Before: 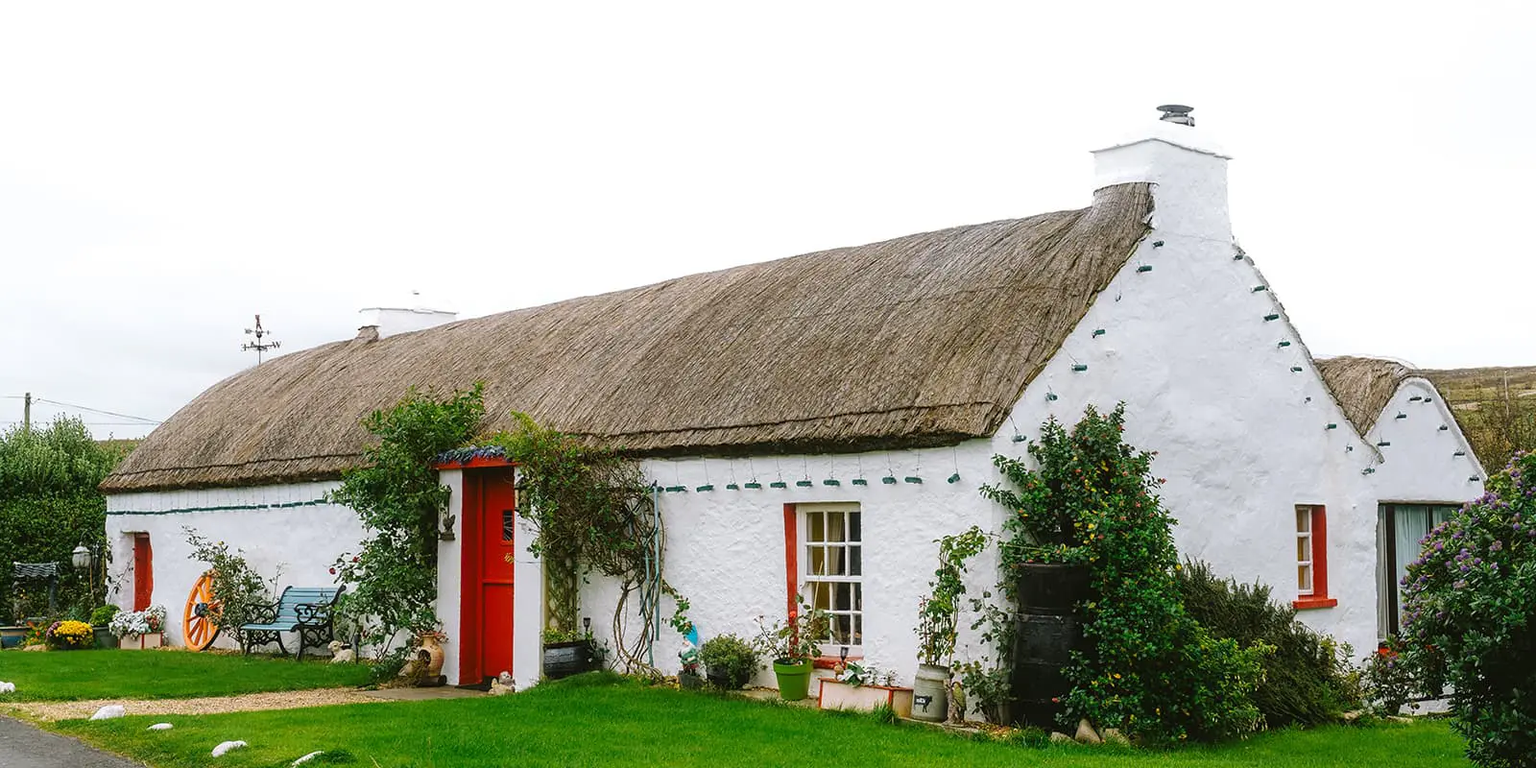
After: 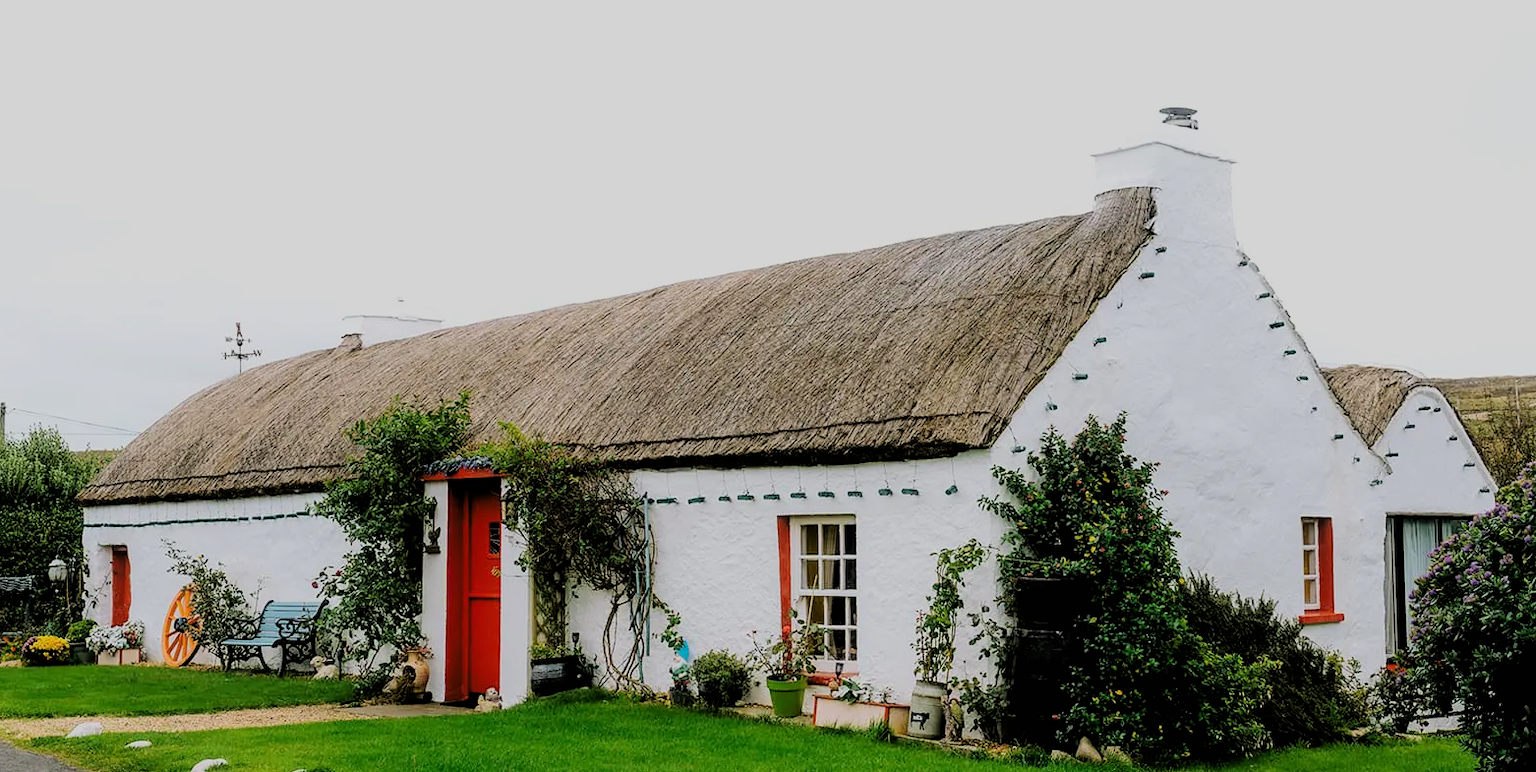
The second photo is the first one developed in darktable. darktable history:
crop and rotate: left 1.743%, right 0.602%, bottom 1.638%
filmic rgb: black relative exposure -4.1 EV, white relative exposure 5.11 EV, hardness 2.1, contrast 1.159, color science v6 (2022)
